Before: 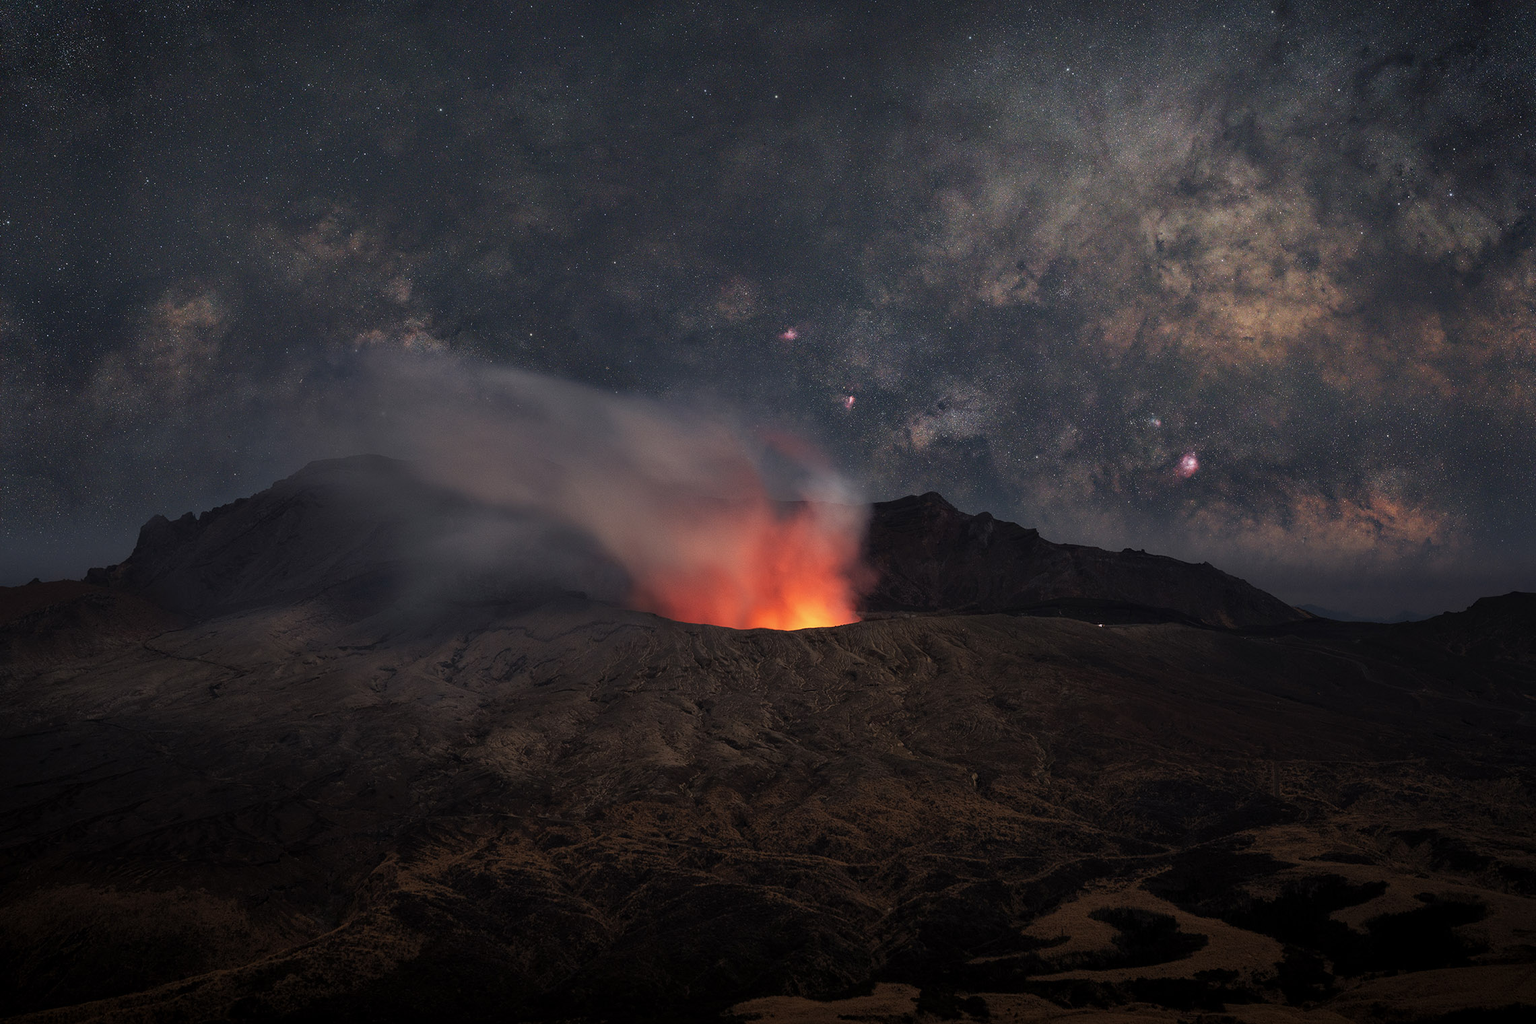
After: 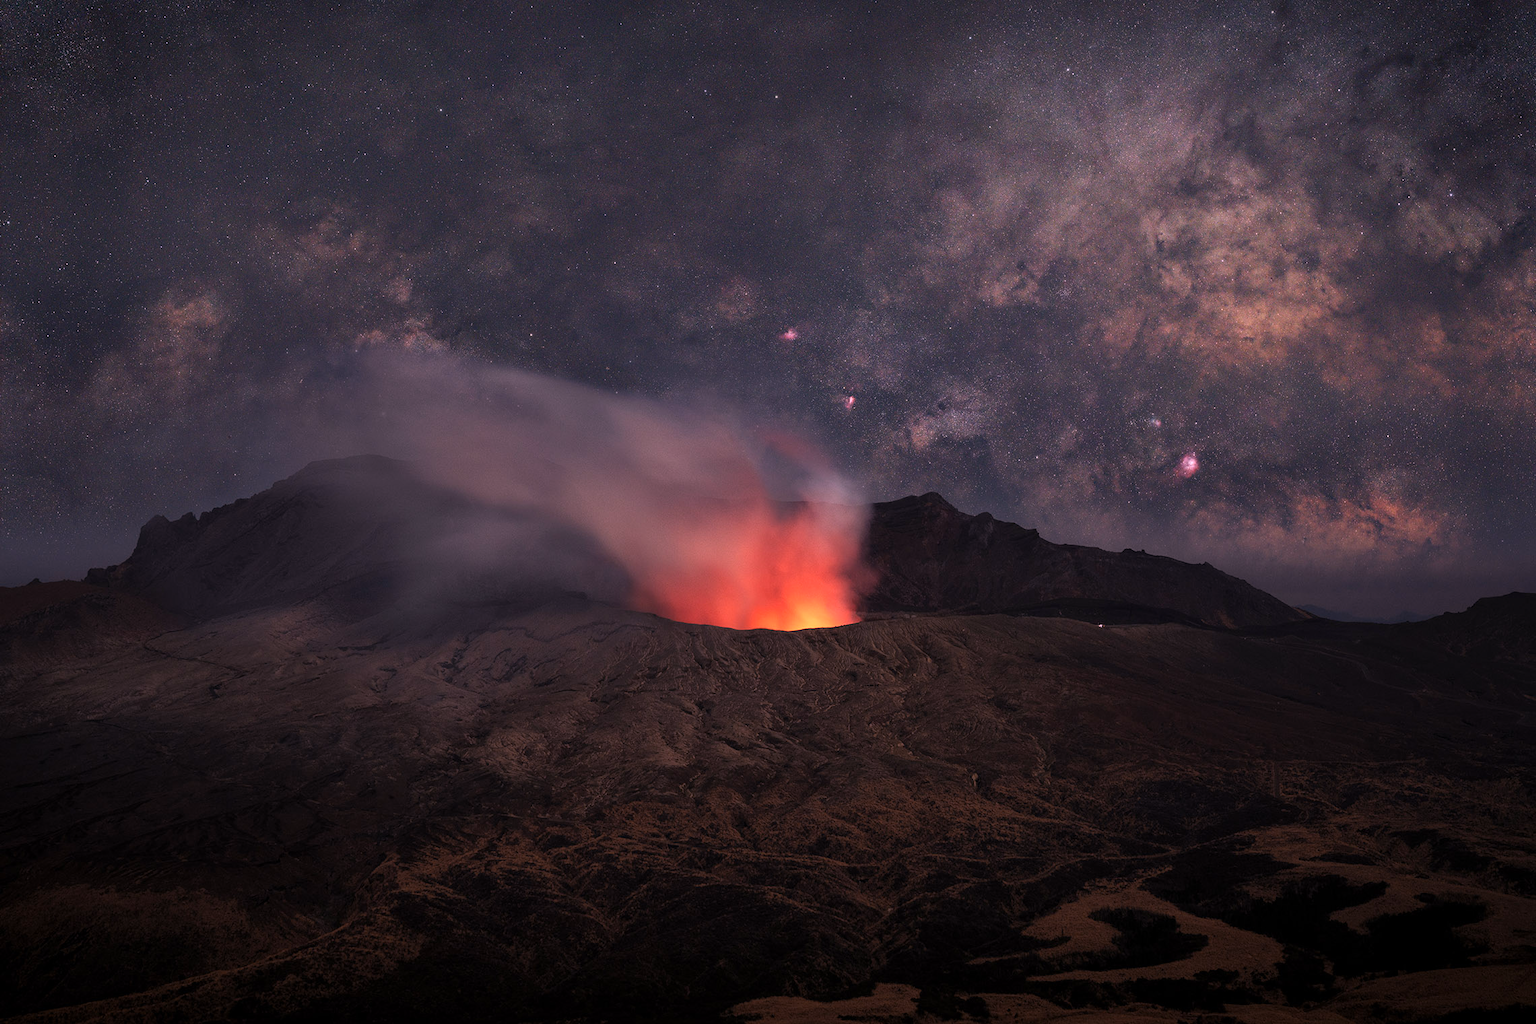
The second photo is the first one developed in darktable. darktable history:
white balance: red 1.188, blue 1.11
exposure: compensate highlight preservation false
